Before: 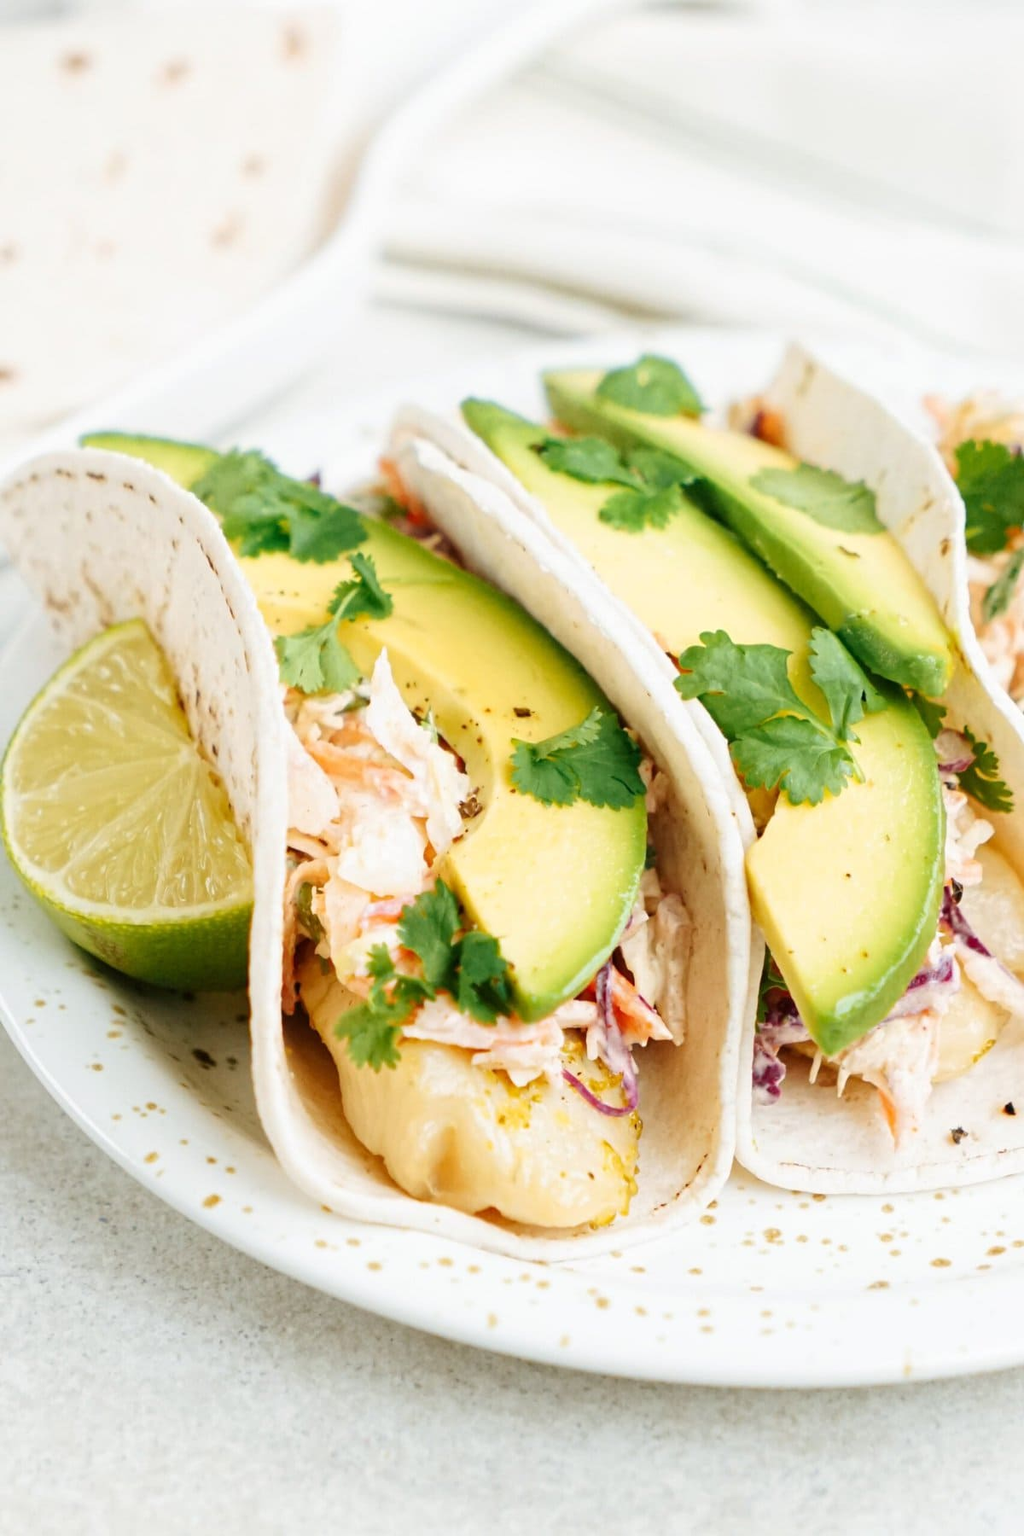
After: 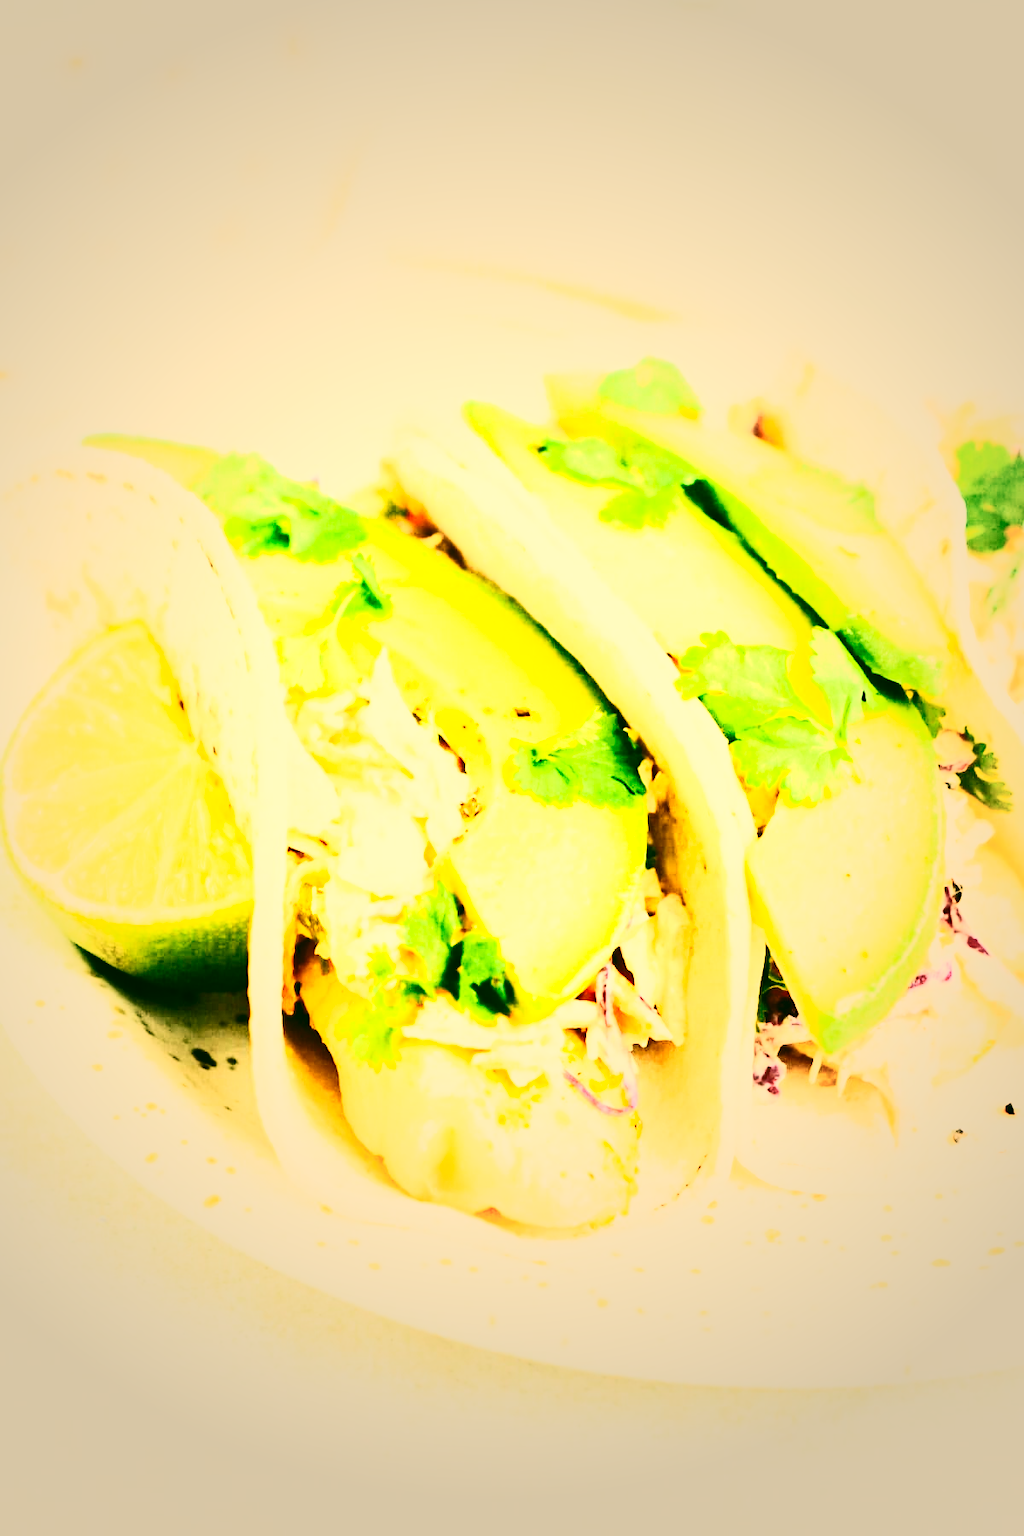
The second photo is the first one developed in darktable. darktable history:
tone curve: curves: ch0 [(0, 0.023) (0.087, 0.065) (0.184, 0.168) (0.45, 0.54) (0.57, 0.683) (0.722, 0.825) (0.877, 0.948) (1, 1)]; ch1 [(0, 0) (0.388, 0.369) (0.44, 0.45) (0.495, 0.491) (0.534, 0.528) (0.657, 0.655) (1, 1)]; ch2 [(0, 0) (0.353, 0.317) (0.408, 0.427) (0.5, 0.497) (0.534, 0.544) (0.576, 0.605) (0.625, 0.631) (1, 1)], color space Lab, independent channels, preserve colors none
vignetting: fall-off start 34.71%, fall-off radius 64.56%, brightness -0.4, saturation -0.293, center (-0.031, -0.04), width/height ratio 0.952
base curve: curves: ch0 [(0, 0) (0.028, 0.03) (0.121, 0.232) (0.46, 0.748) (0.859, 0.968) (1, 1)], preserve colors none
contrast brightness saturation: contrast 0.606, brightness 0.337, saturation 0.143
color correction: highlights a* 5.66, highlights b* 33.34, shadows a* -25.69, shadows b* 3.99
